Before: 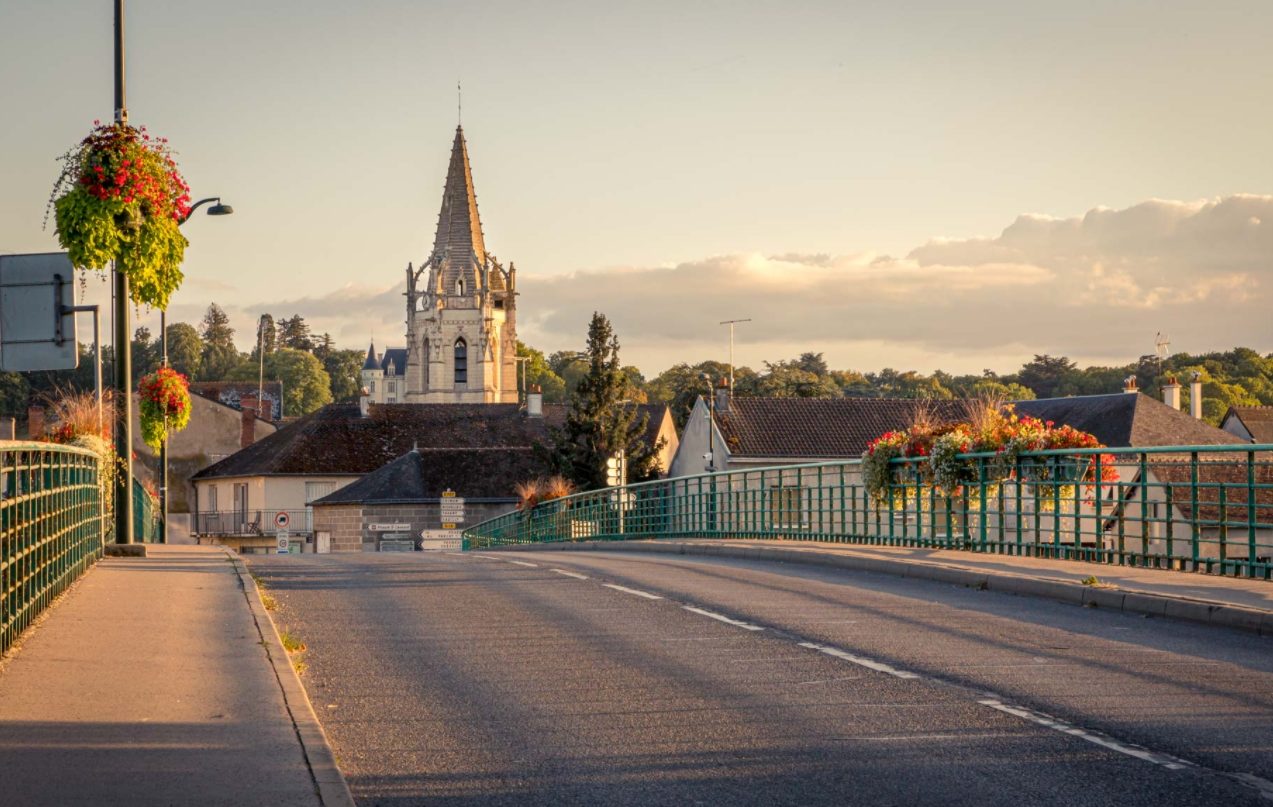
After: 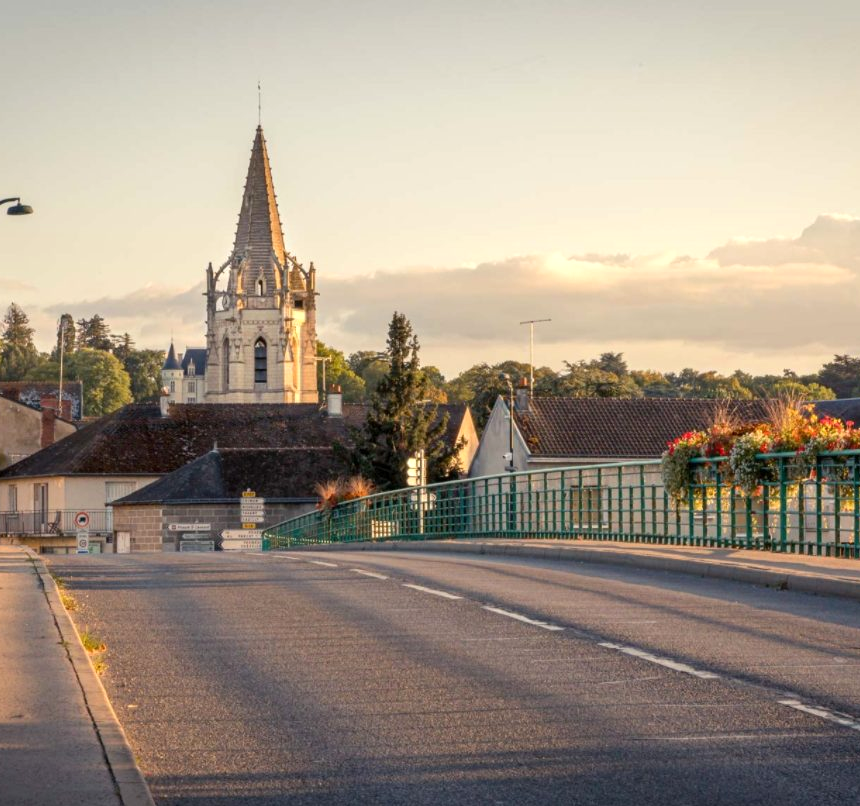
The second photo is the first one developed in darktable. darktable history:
crop and rotate: left 15.773%, right 16.652%
exposure: exposure 0.202 EV, compensate highlight preservation false
